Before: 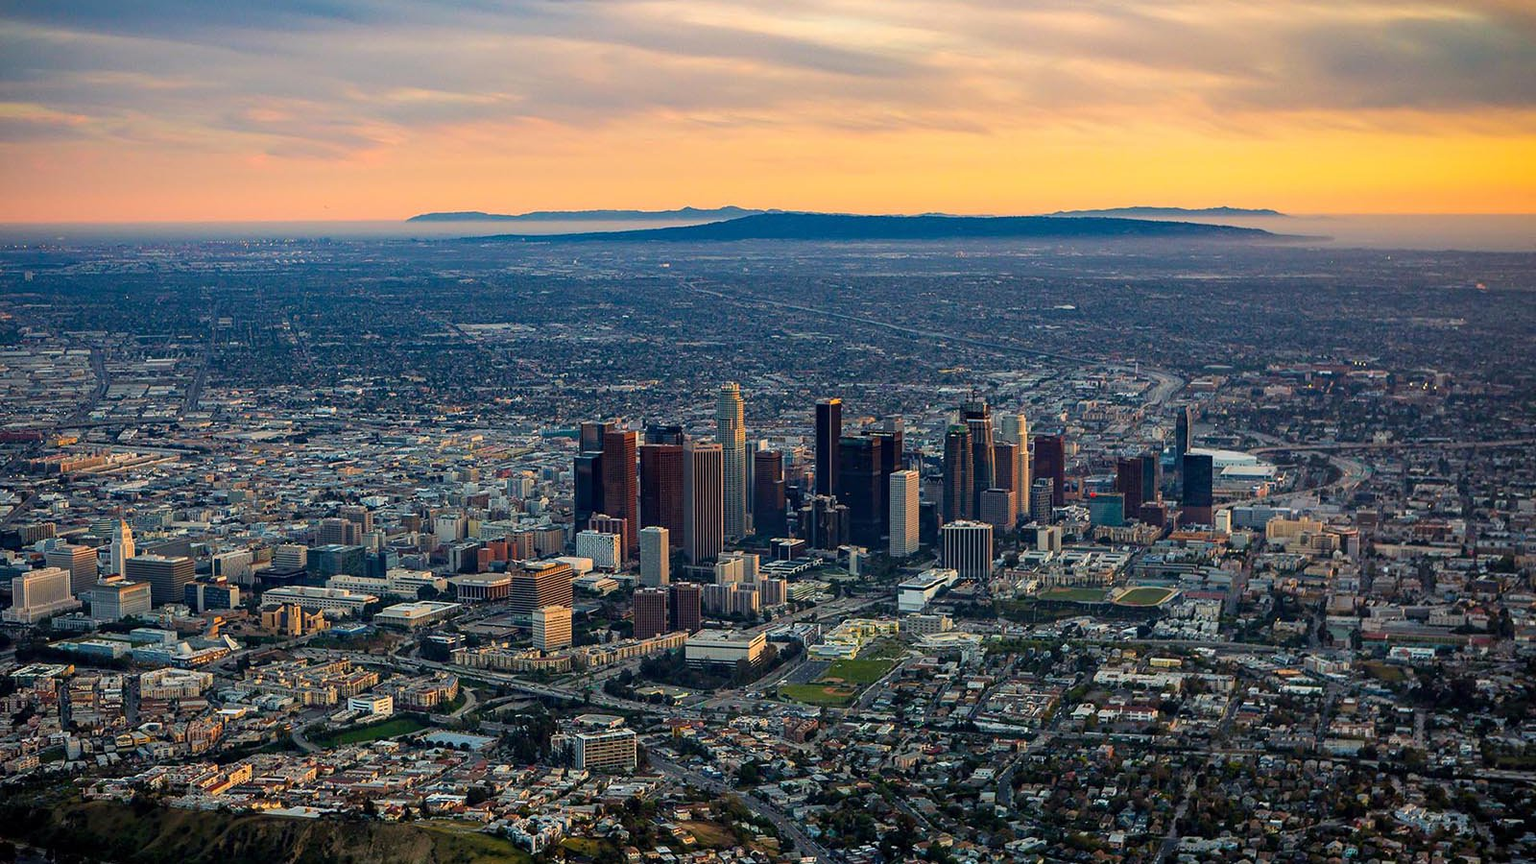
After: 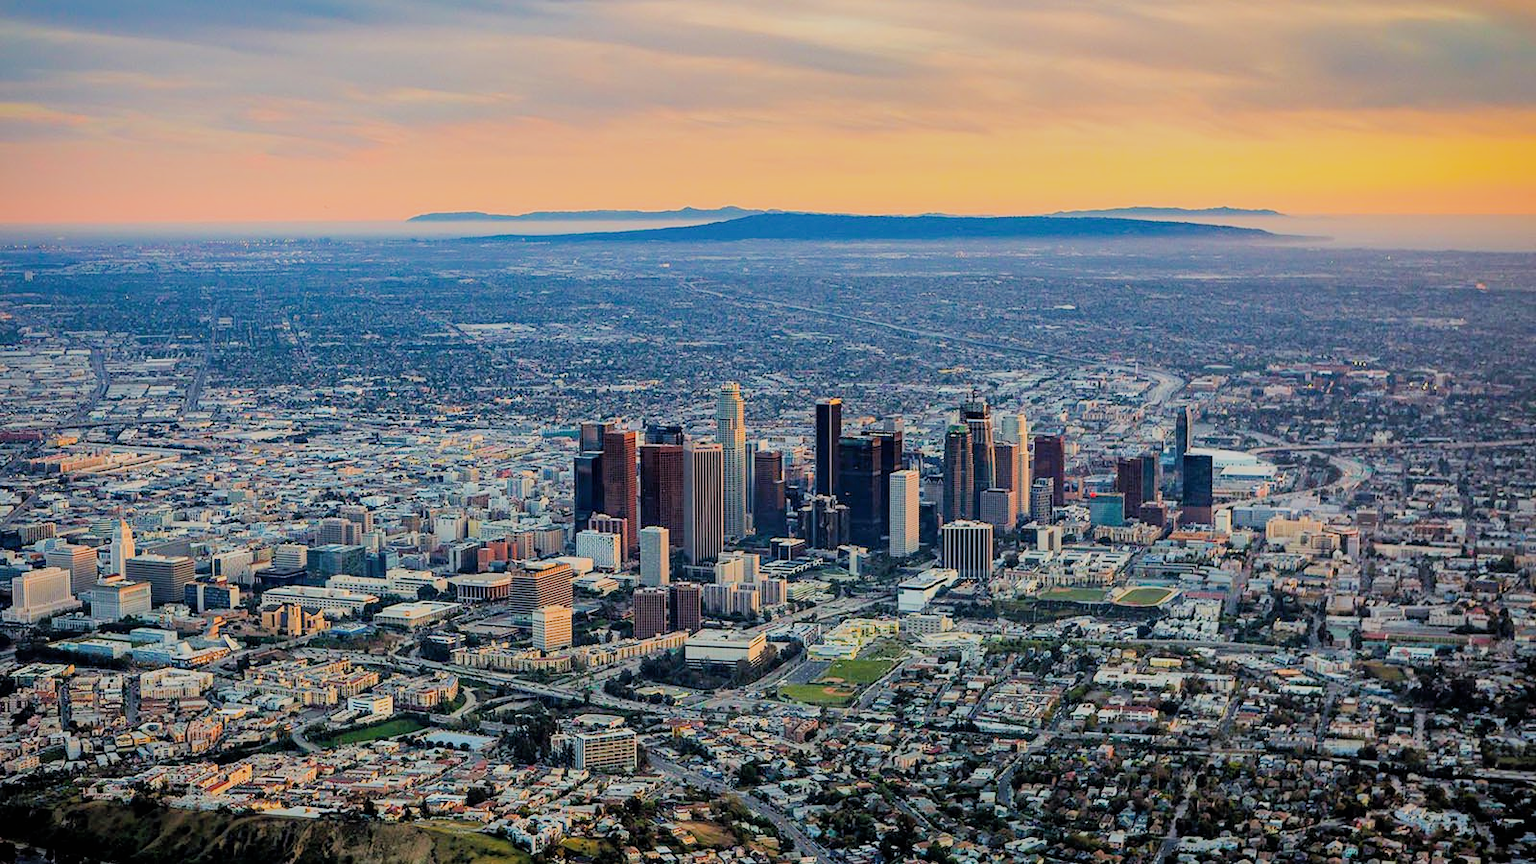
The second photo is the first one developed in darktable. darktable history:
filmic rgb: black relative exposure -9.22 EV, white relative exposure 6.77 EV, hardness 3.07, contrast 1.05
shadows and highlights: shadows 40, highlights -60
exposure: black level correction 0, exposure 1.1 EV, compensate exposure bias true, compensate highlight preservation false
